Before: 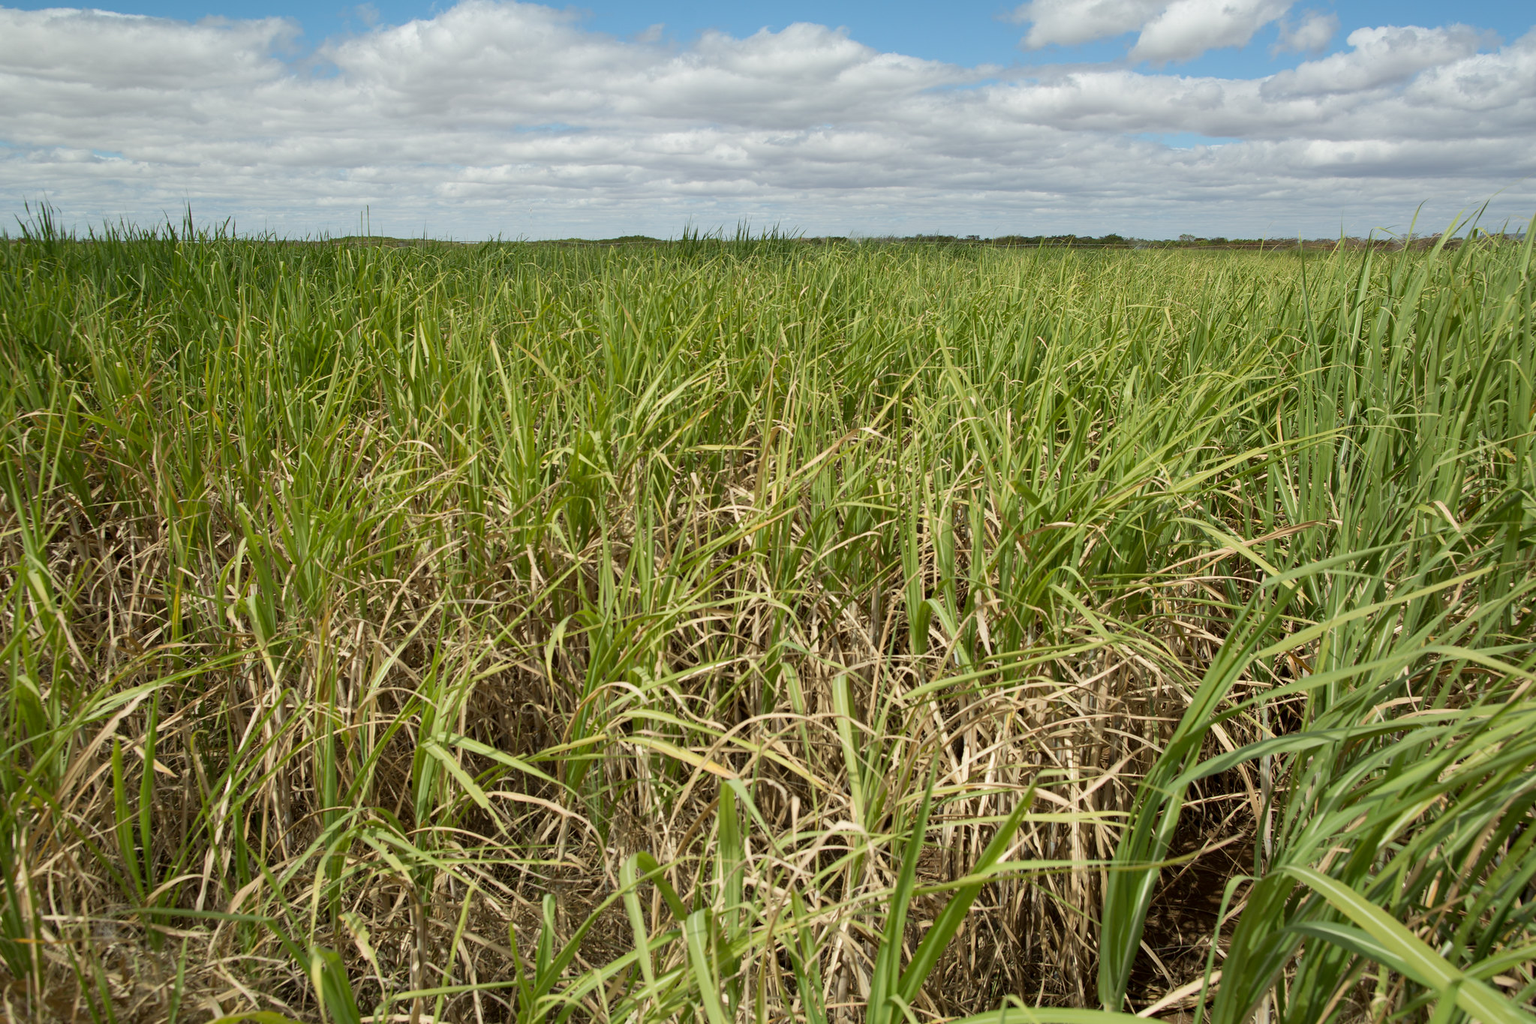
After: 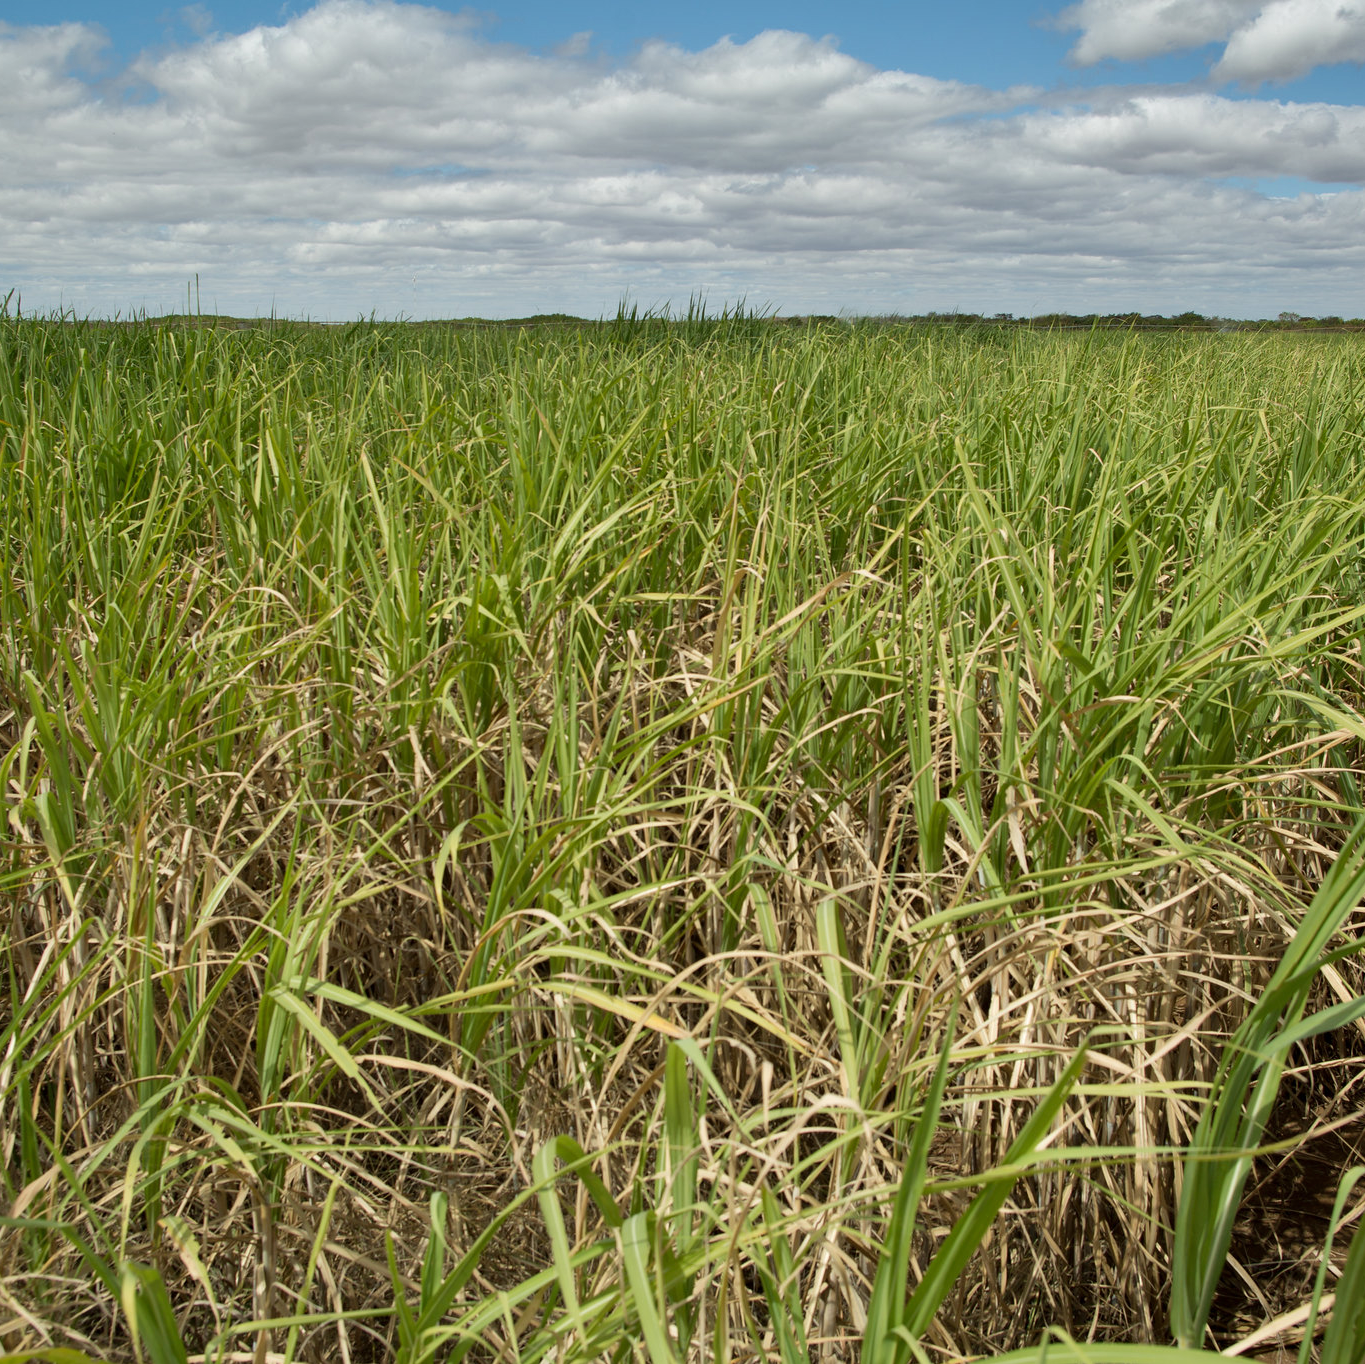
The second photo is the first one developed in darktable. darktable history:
shadows and highlights: soften with gaussian
crop and rotate: left 14.351%, right 18.963%
